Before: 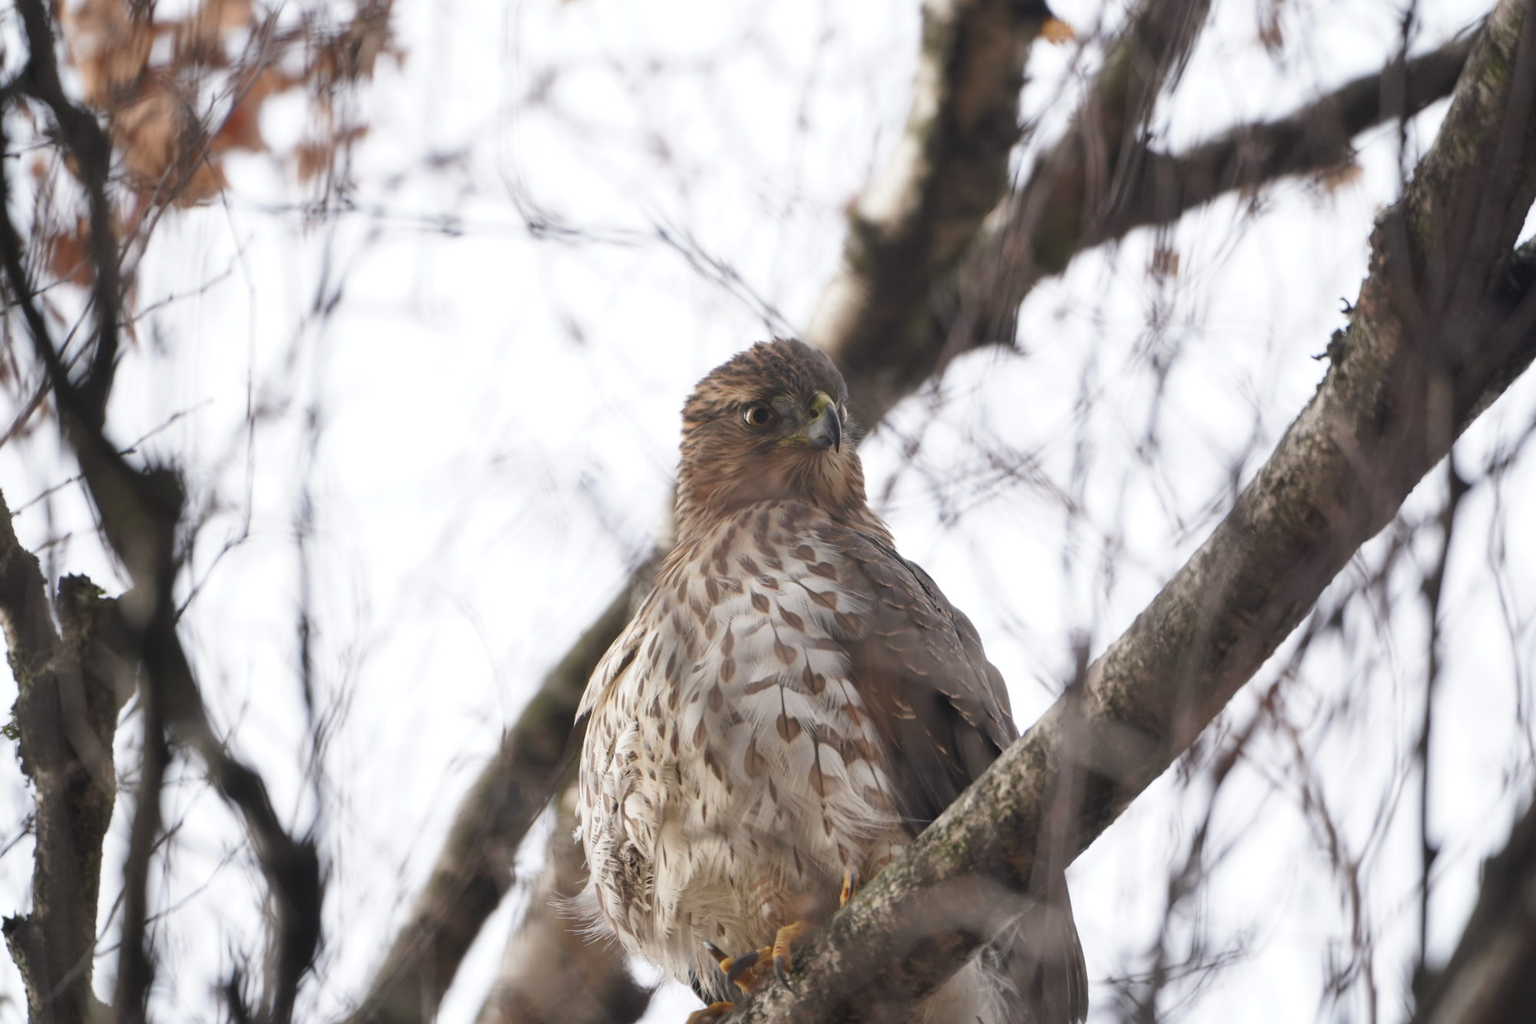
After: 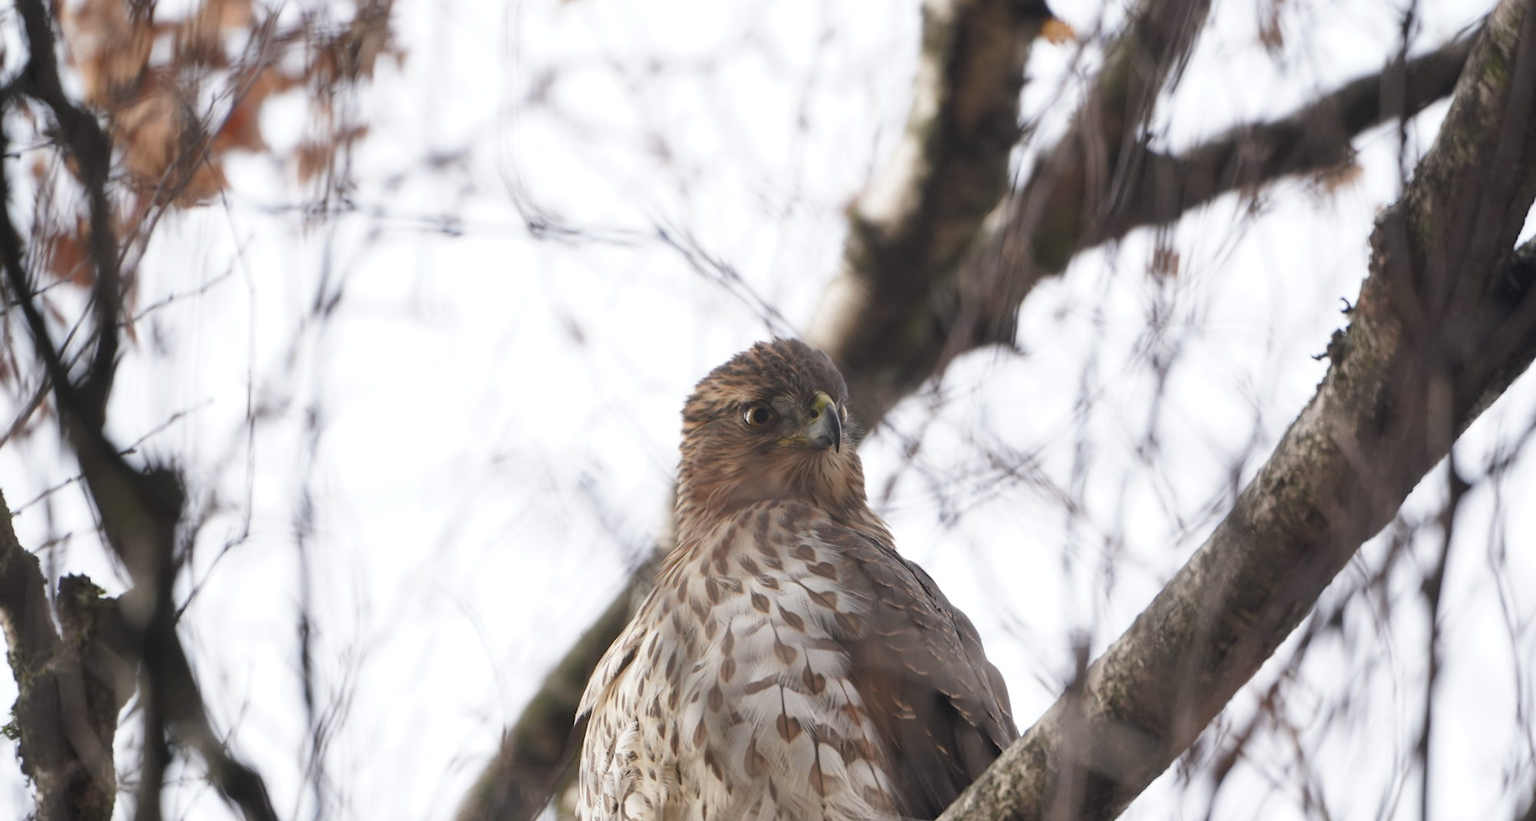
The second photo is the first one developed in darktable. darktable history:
crop: bottom 19.701%
